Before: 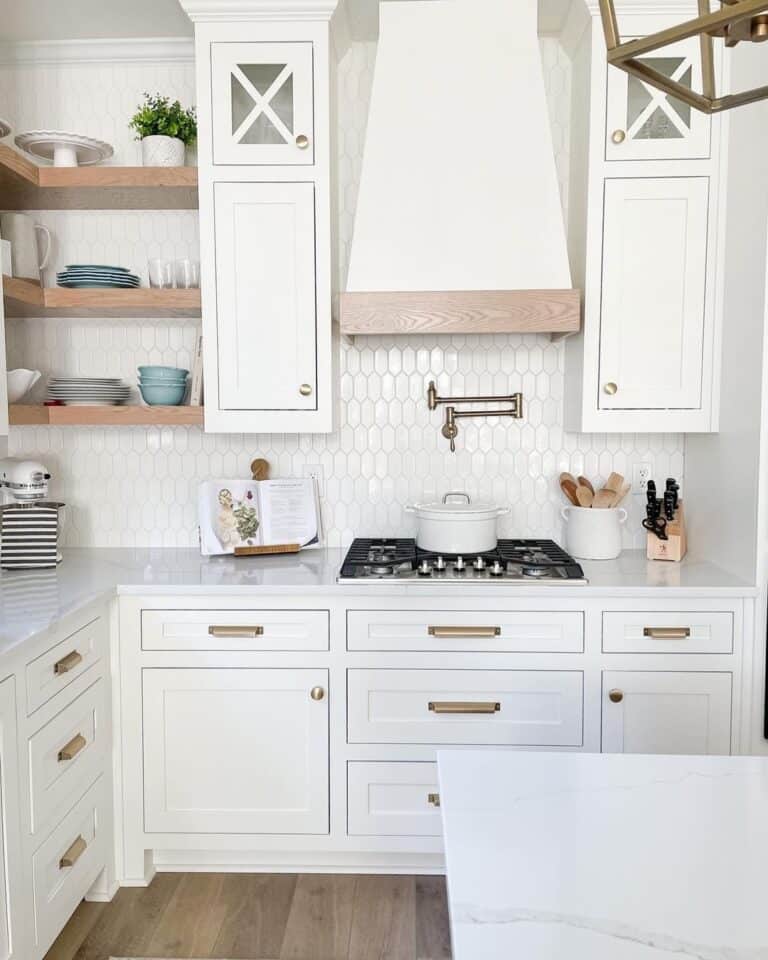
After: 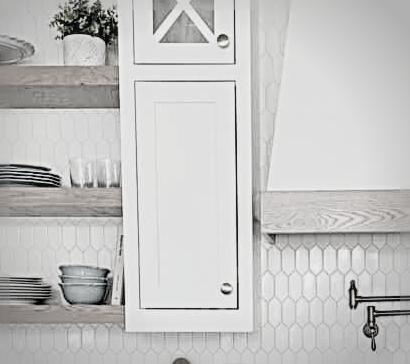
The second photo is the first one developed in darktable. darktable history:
sharpen: radius 3.677, amount 0.941
tone curve: curves: ch0 [(0, 0) (0.08, 0.069) (0.4, 0.391) (0.6, 0.609) (0.92, 0.93) (1, 1)], preserve colors none
local contrast: on, module defaults
vignetting: brightness -0.403, saturation -0.299, center (-0.033, -0.045), automatic ratio true
color correction: highlights b* 0.008, saturation 0.141
velvia: on, module defaults
crop: left 10.364%, top 10.615%, right 36.191%, bottom 51.389%
filmic rgb: black relative exposure -7.96 EV, white relative exposure 4.04 EV, threshold 5.99 EV, hardness 4.11, latitude 50.01%, contrast 1.1, color science v5 (2021), contrast in shadows safe, contrast in highlights safe, enable highlight reconstruction true
